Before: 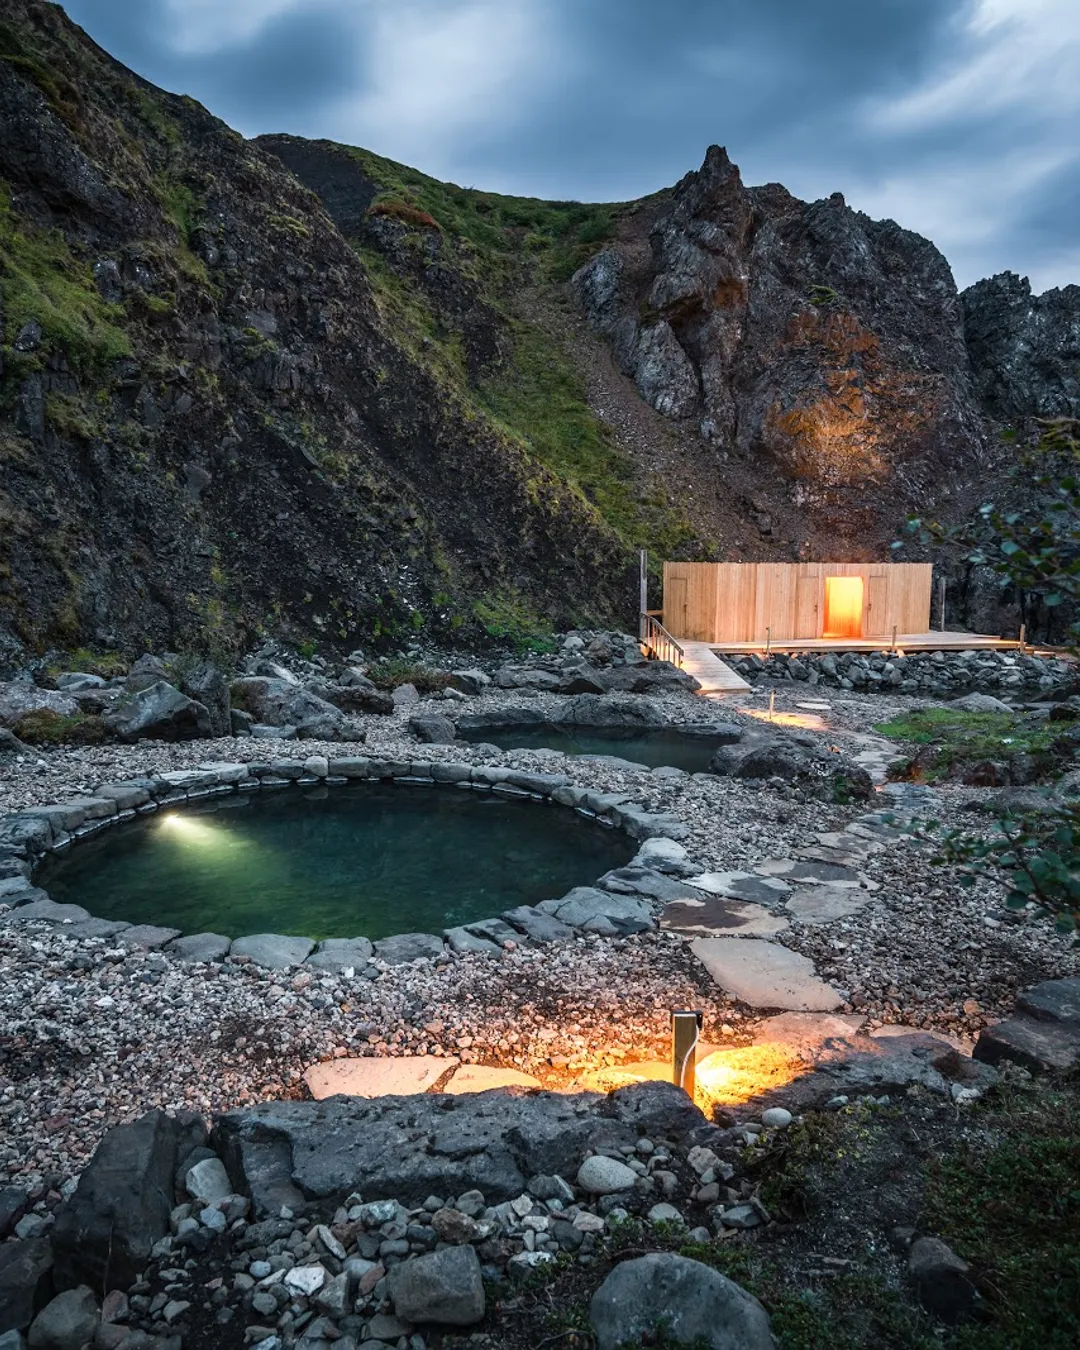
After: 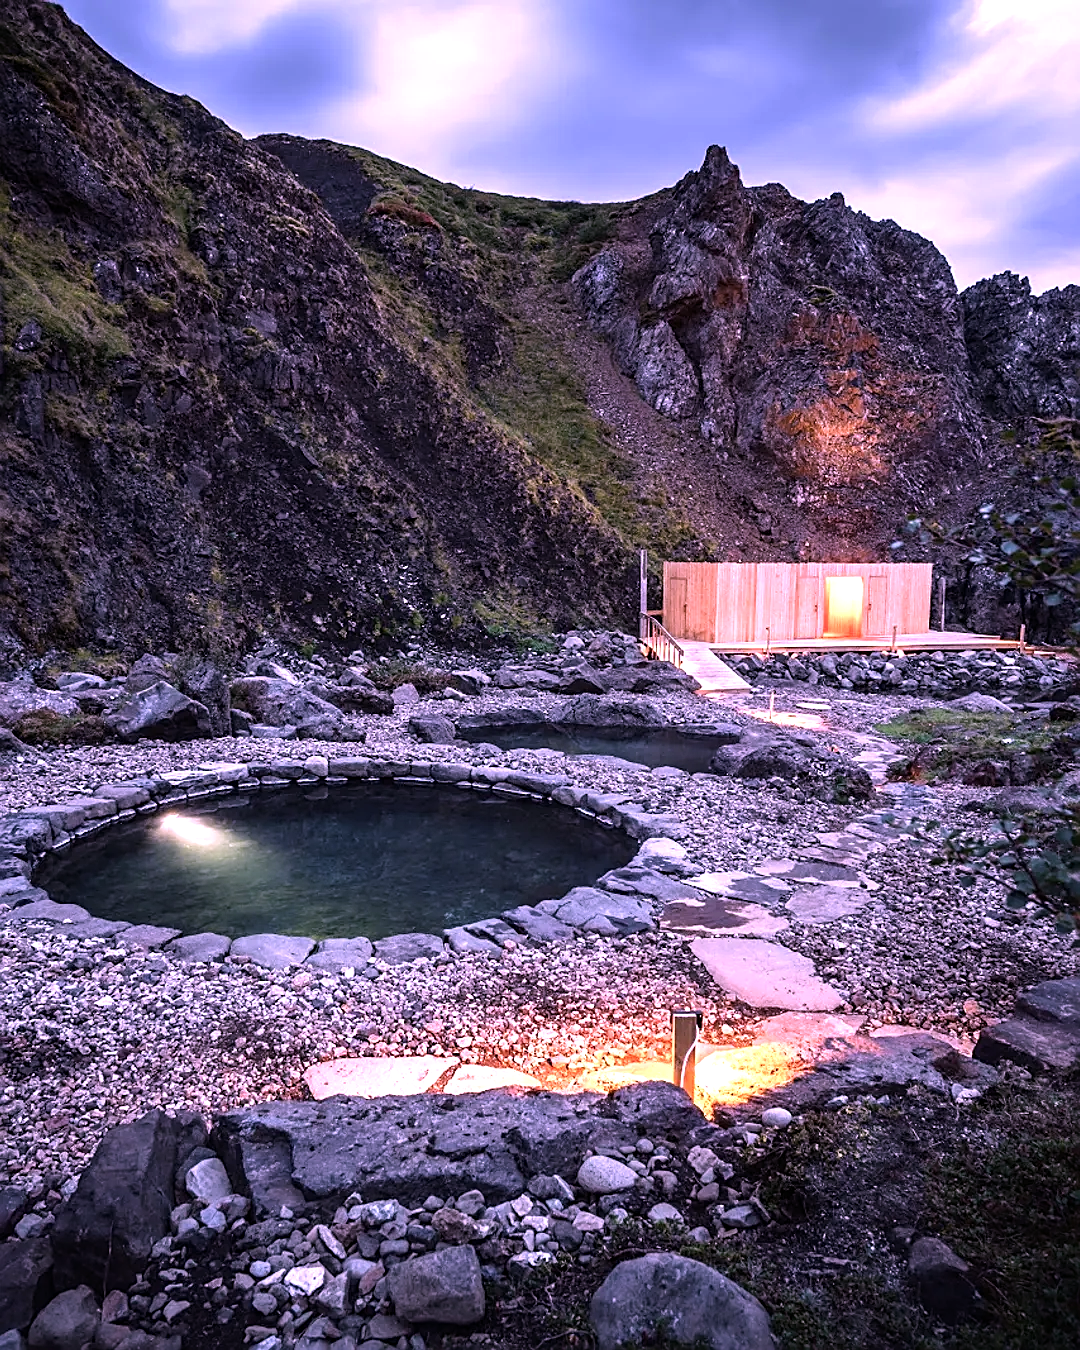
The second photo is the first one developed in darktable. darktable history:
sharpen: on, module defaults
tone equalizer: -8 EV -0.746 EV, -7 EV -0.723 EV, -6 EV -0.613 EV, -5 EV -0.39 EV, -3 EV 0.4 EV, -2 EV 0.6 EV, -1 EV 0.687 EV, +0 EV 0.748 EV
color calibration: output R [1.107, -0.012, -0.003, 0], output B [0, 0, 1.308, 0], illuminant as shot in camera, x 0.358, y 0.373, temperature 4628.91 K
